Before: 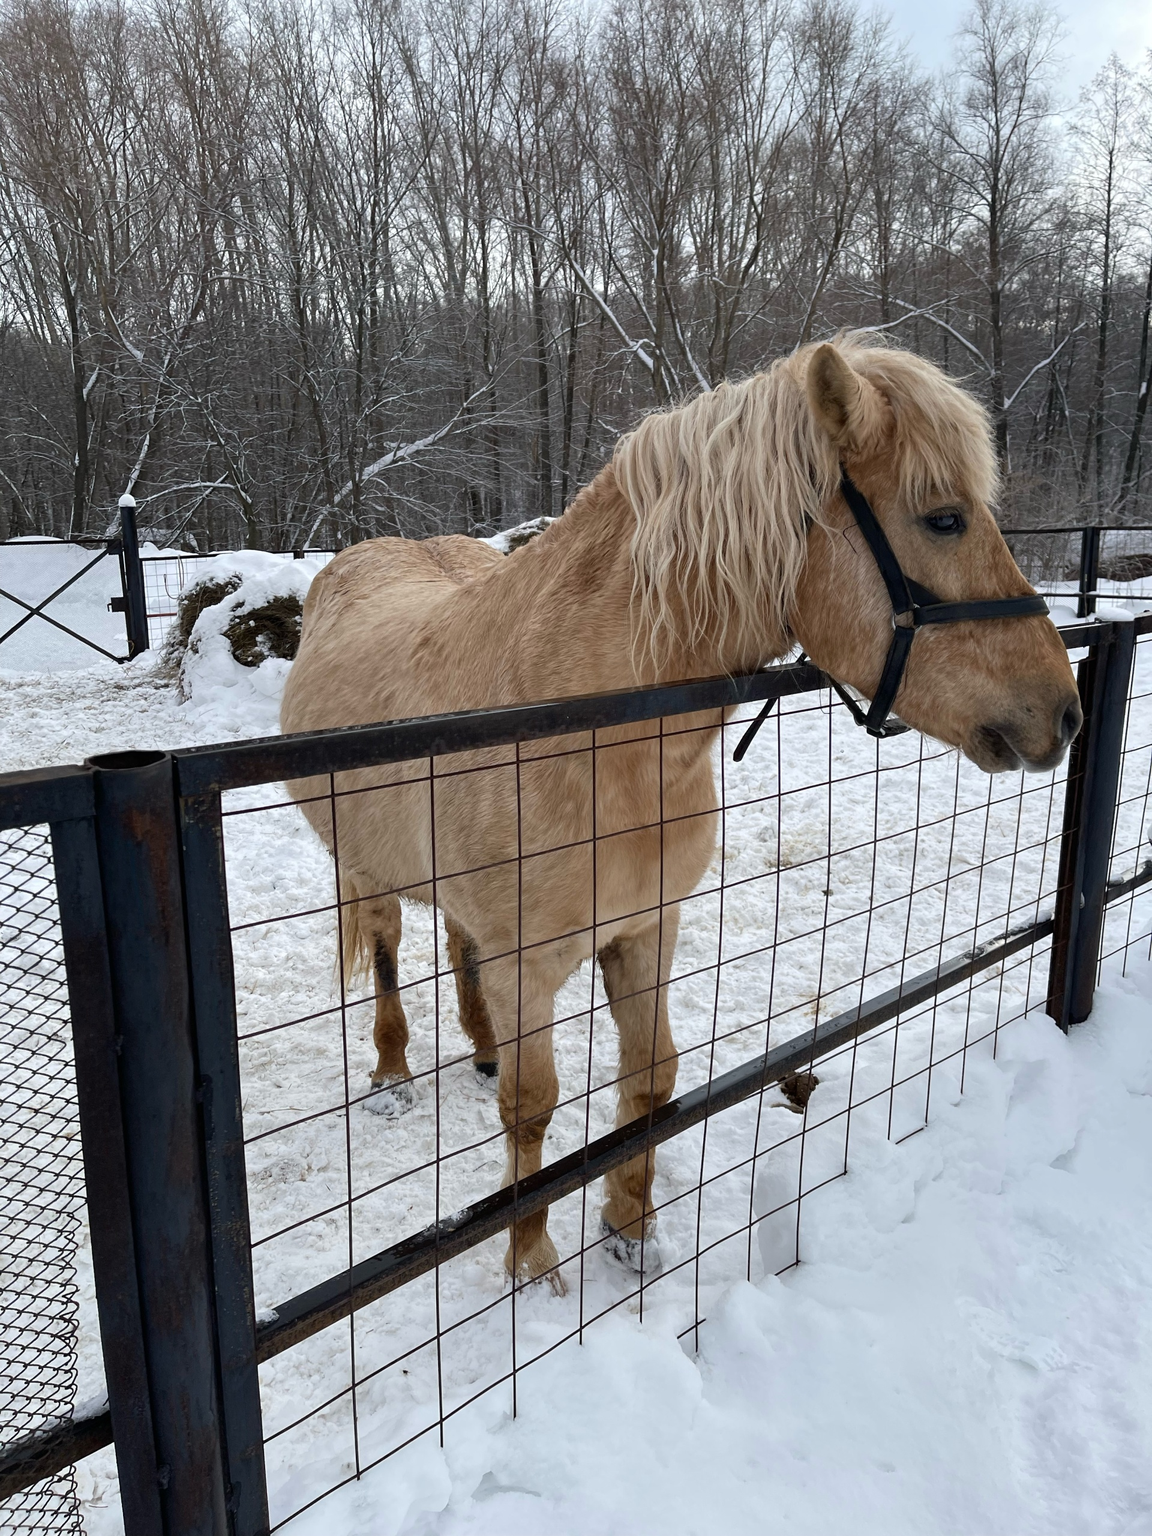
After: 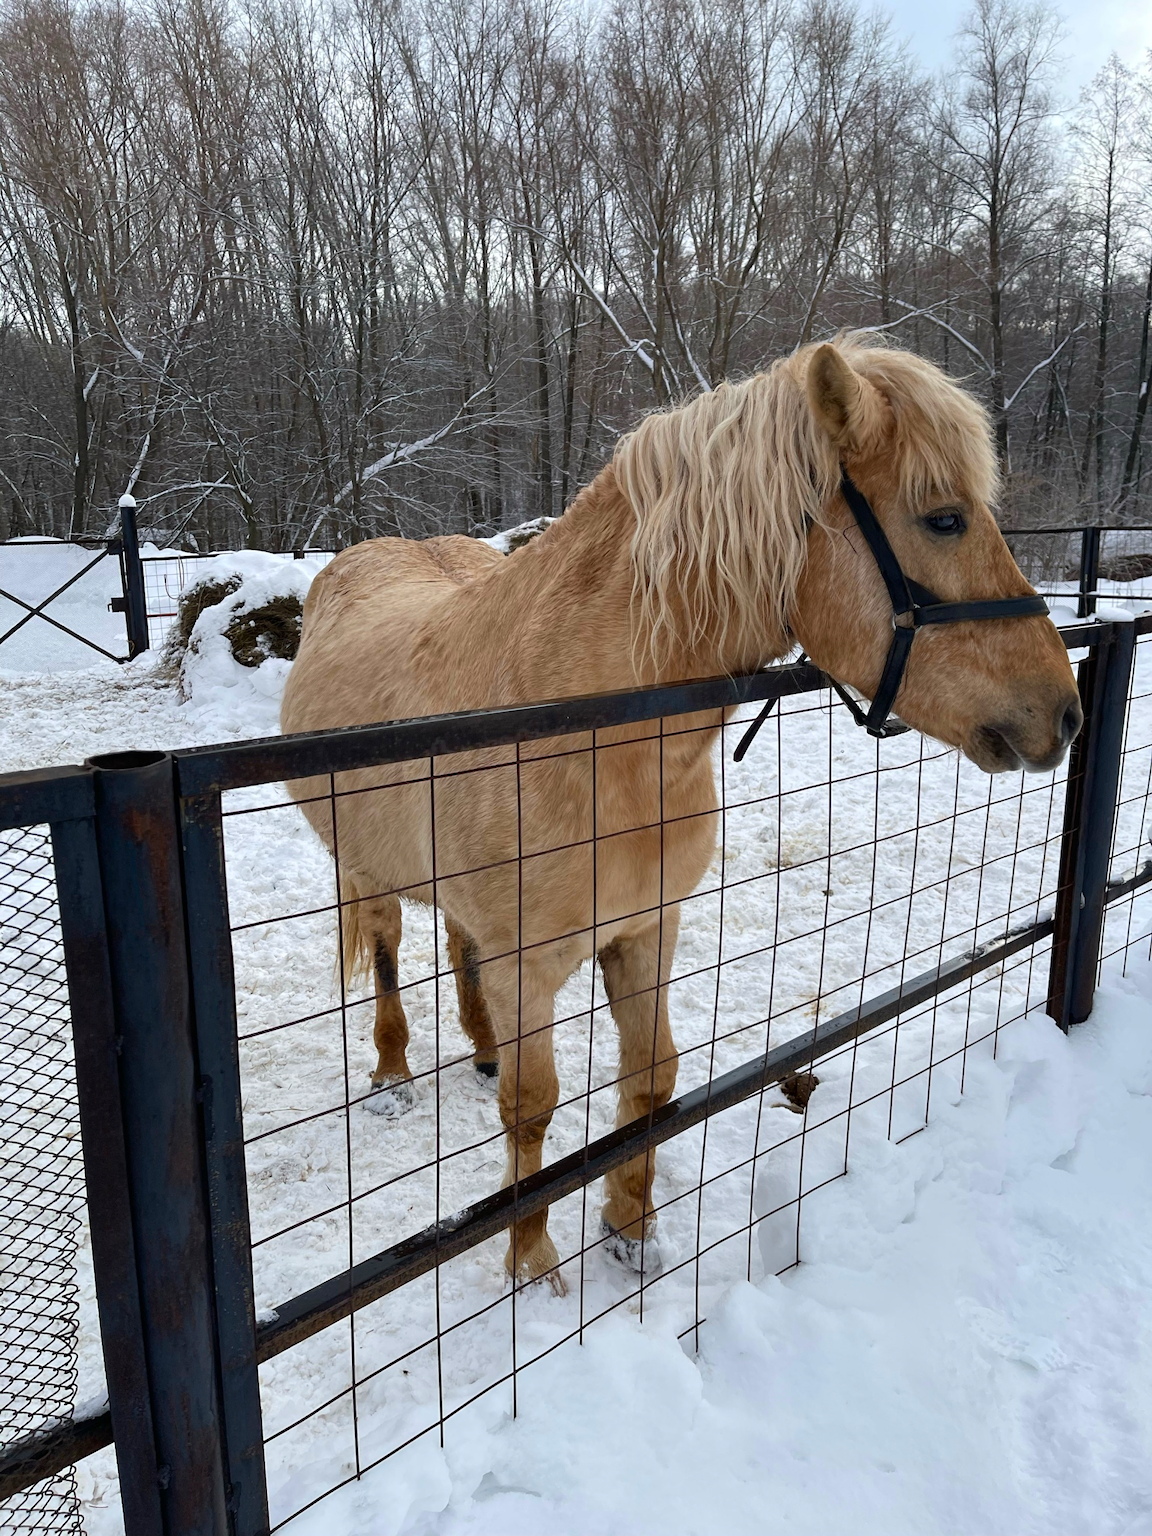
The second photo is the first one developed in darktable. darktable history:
tone equalizer: on, module defaults
color correction: highlights b* -0.001, saturation 1.27
